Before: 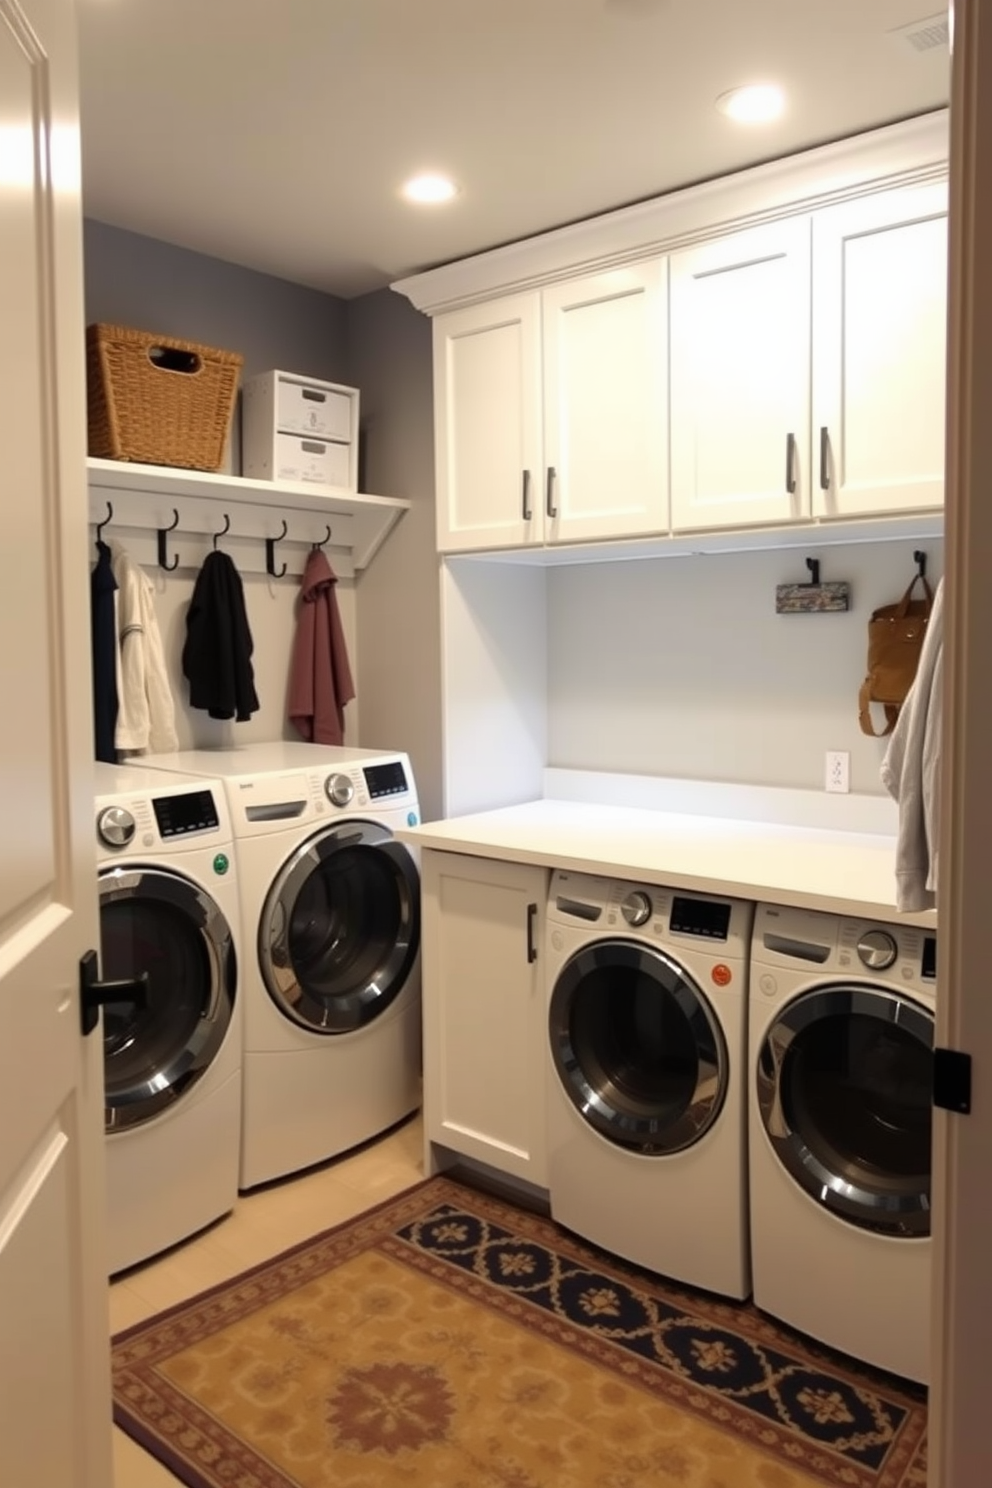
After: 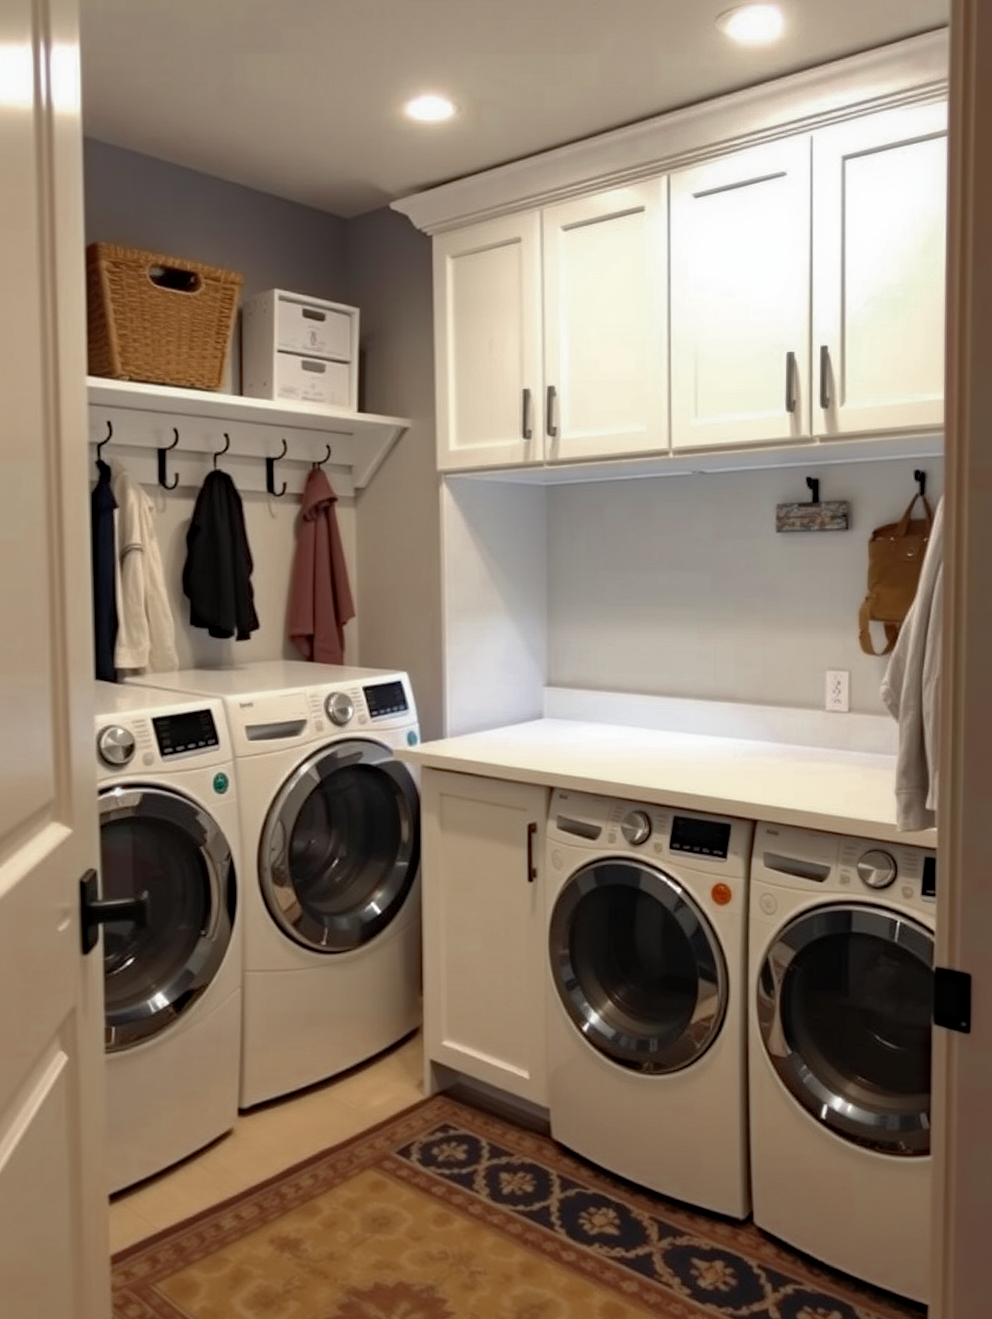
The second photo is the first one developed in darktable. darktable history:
crop and rotate: top 5.498%, bottom 5.855%
exposure: compensate exposure bias true, compensate highlight preservation false
shadows and highlights: on, module defaults
color zones: curves: ch0 [(0, 0.5) (0.125, 0.4) (0.25, 0.5) (0.375, 0.4) (0.5, 0.4) (0.625, 0.35) (0.75, 0.35) (0.875, 0.5)]; ch1 [(0, 0.35) (0.125, 0.45) (0.25, 0.35) (0.375, 0.35) (0.5, 0.35) (0.625, 0.35) (0.75, 0.45) (0.875, 0.35)]; ch2 [(0, 0.6) (0.125, 0.5) (0.25, 0.5) (0.375, 0.6) (0.5, 0.6) (0.625, 0.5) (0.75, 0.5) (0.875, 0.5)], mix 26.82%
haze removal: compatibility mode true, adaptive false
color balance rgb: perceptual saturation grading › global saturation 2.235%, global vibrance 11.165%
